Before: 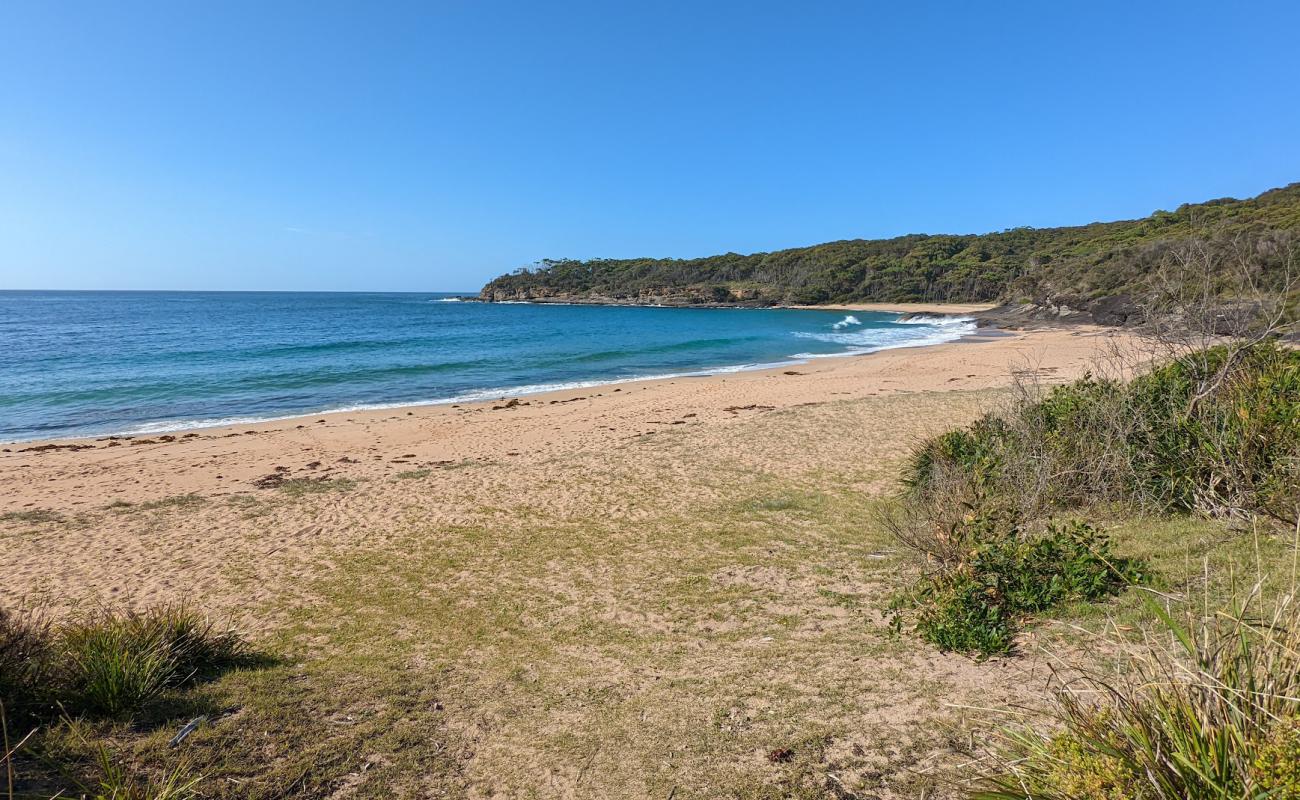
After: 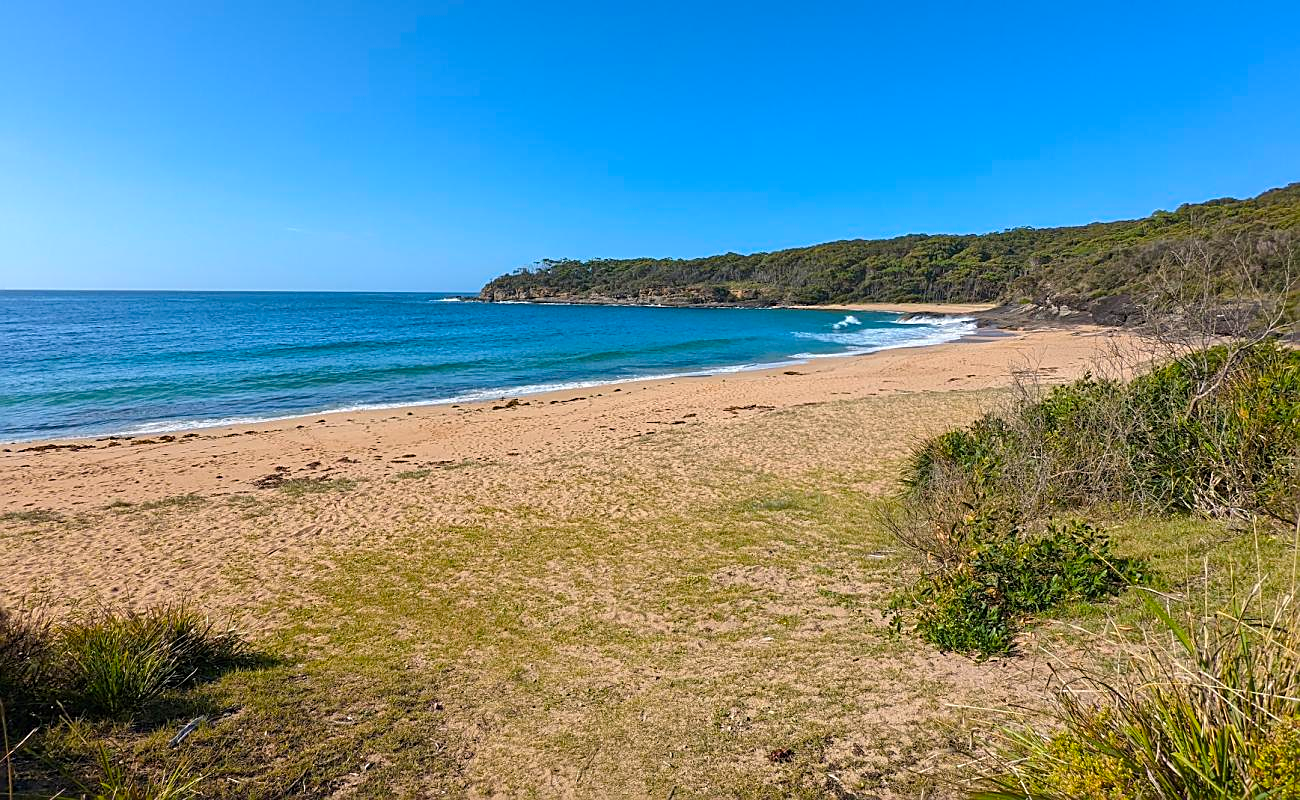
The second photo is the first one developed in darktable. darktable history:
sharpen: on, module defaults
color balance rgb: highlights gain › chroma 0.222%, highlights gain › hue 332.4°, perceptual saturation grading › global saturation 25.37%, global vibrance 20%
